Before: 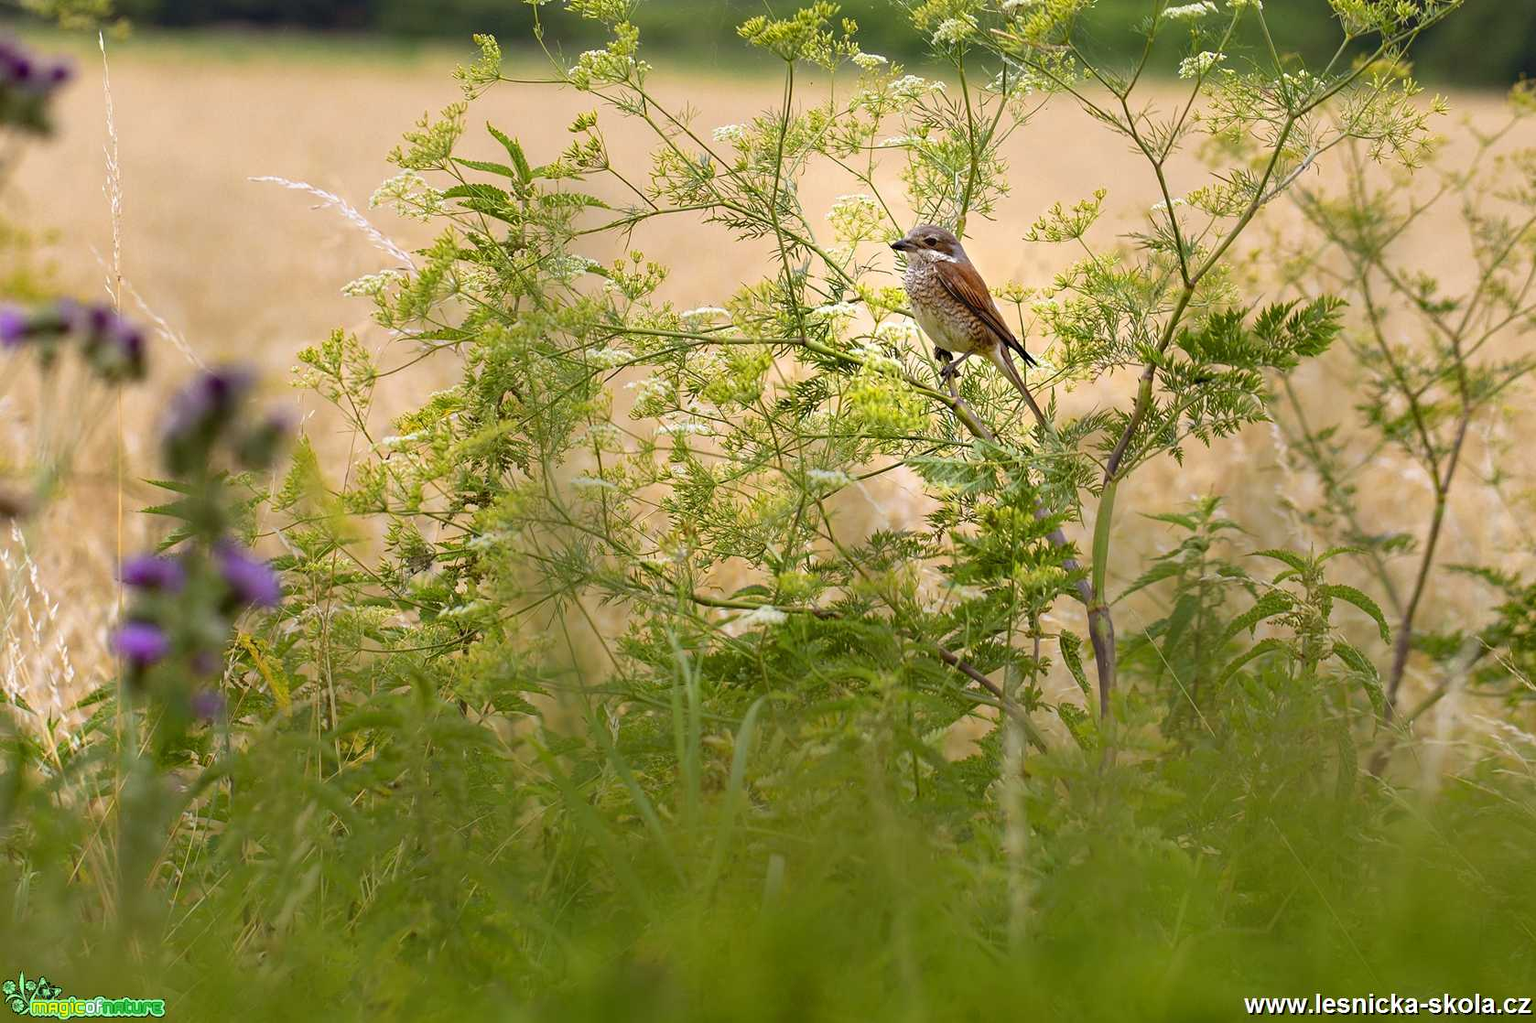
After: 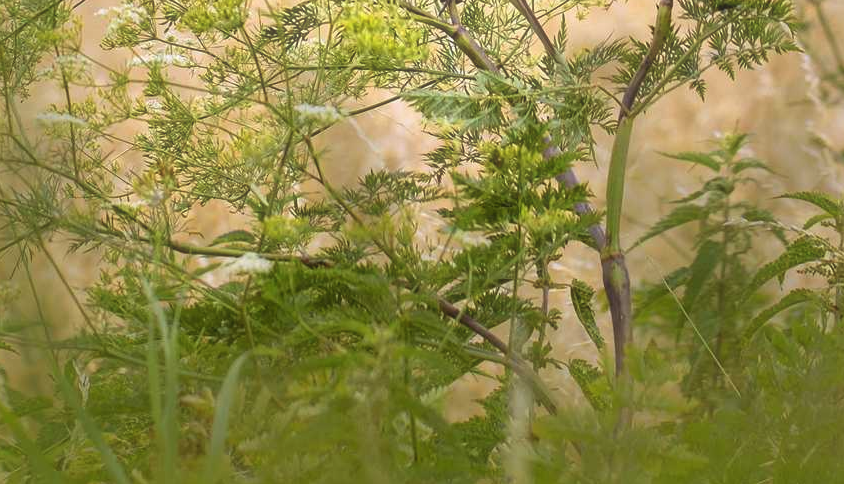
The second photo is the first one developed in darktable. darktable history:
crop: left 35.03%, top 36.625%, right 14.663%, bottom 20.057%
haze removal: strength -0.09, adaptive false
